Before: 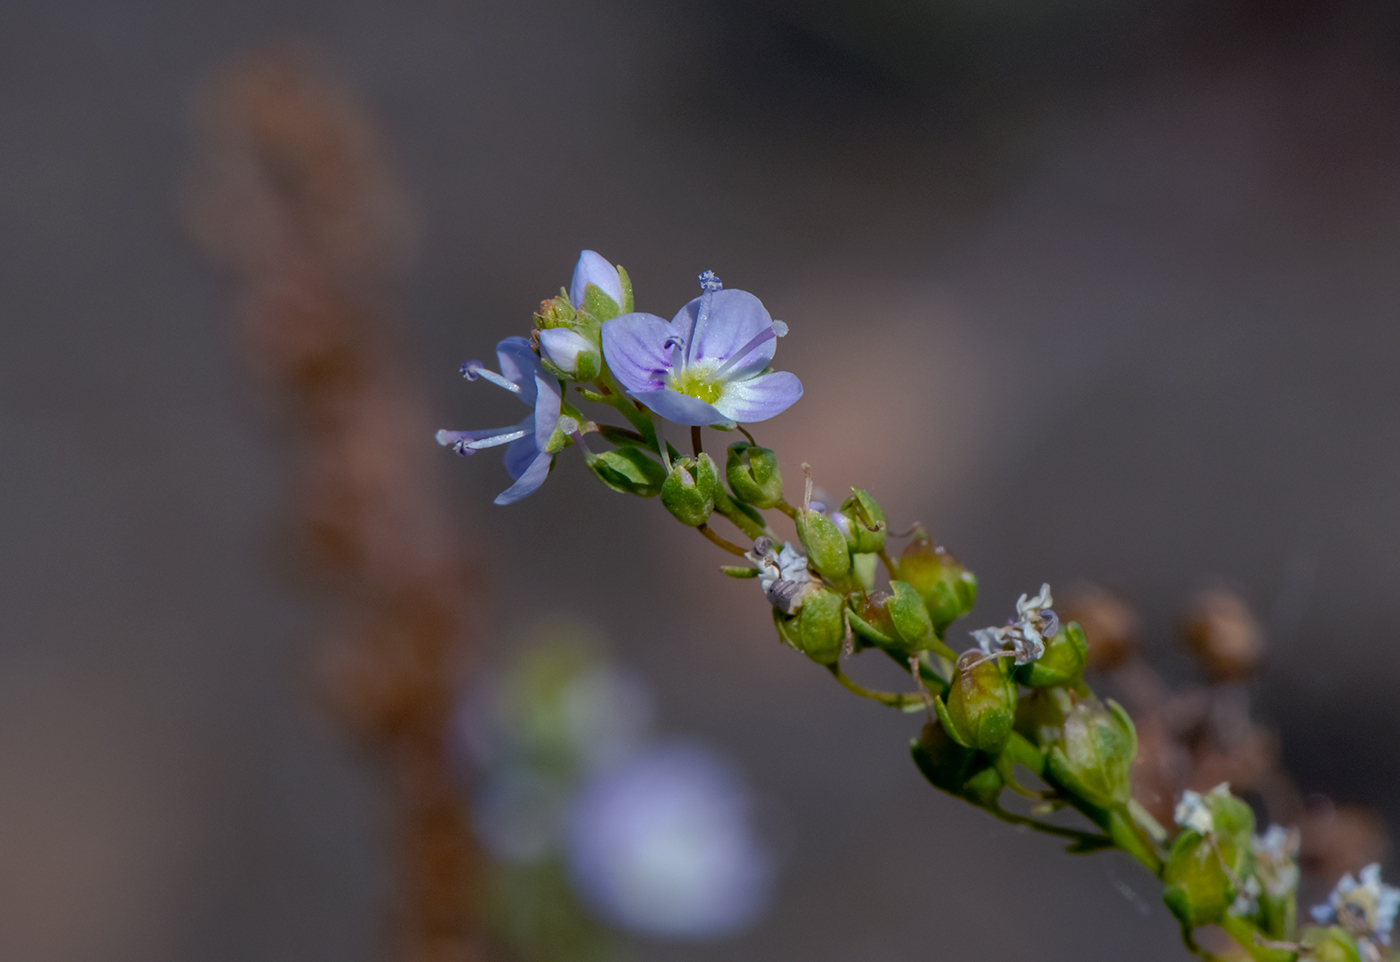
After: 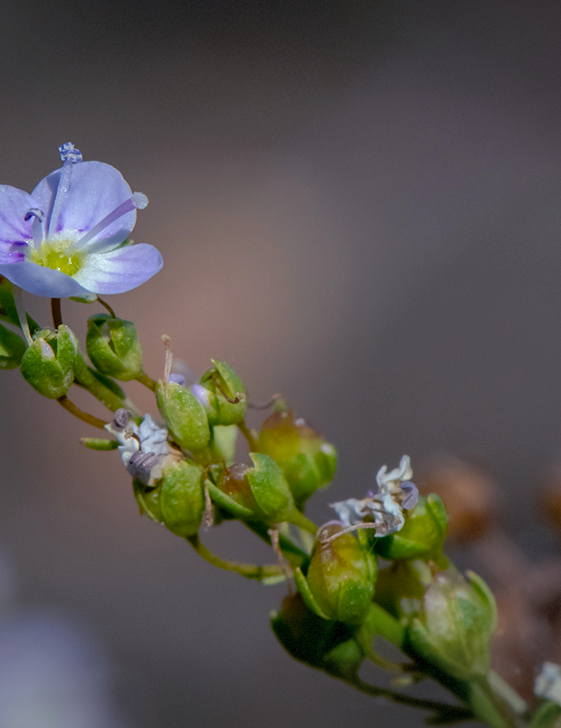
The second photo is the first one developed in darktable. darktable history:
crop: left 45.721%, top 13.393%, right 14.118%, bottom 10.01%
levels: levels [0, 0.478, 1]
vignetting: fall-off start 100%, brightness -0.406, saturation -0.3, width/height ratio 1.324, dithering 8-bit output, unbound false
